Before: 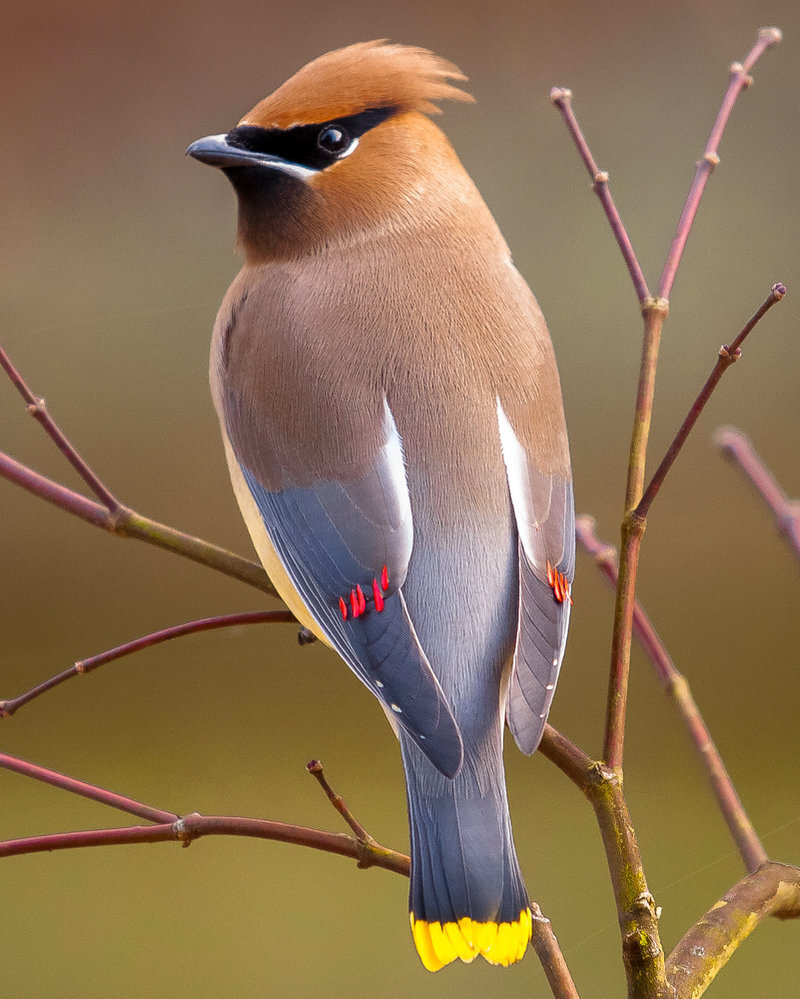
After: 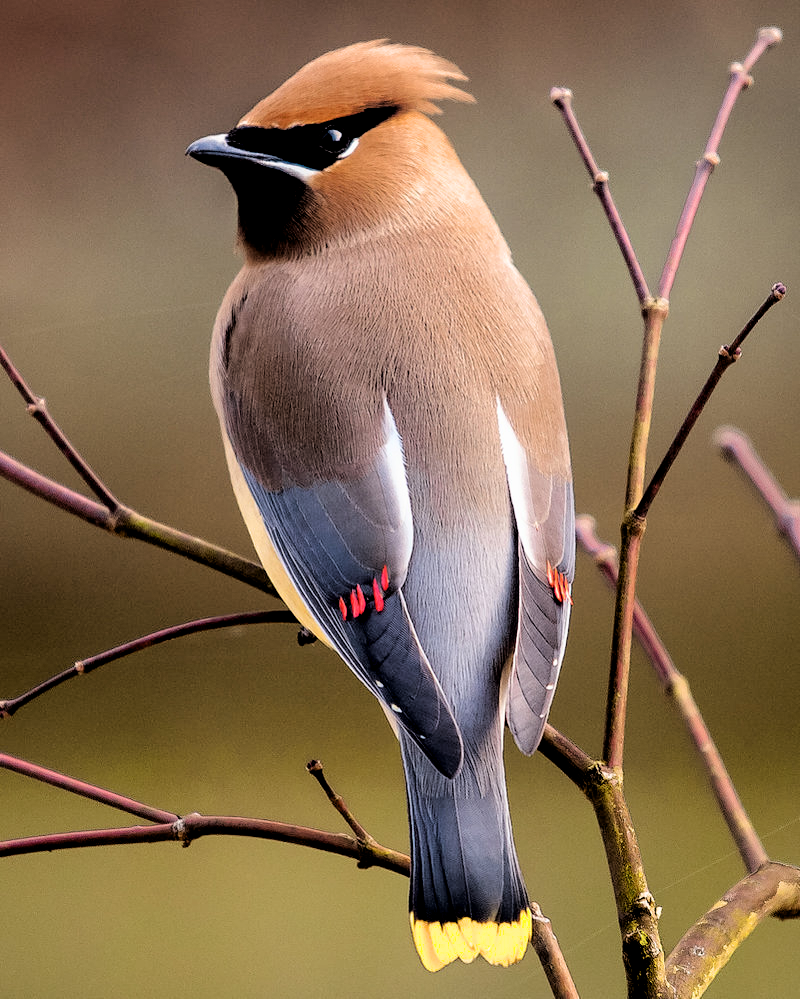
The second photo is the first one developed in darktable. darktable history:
filmic rgb: middle gray luminance 13.48%, black relative exposure -2.1 EV, white relative exposure 3.11 EV, target black luminance 0%, hardness 1.79, latitude 58.38%, contrast 1.735, highlights saturation mix 4.7%, shadows ↔ highlights balance -36.83%, color science v6 (2022)
